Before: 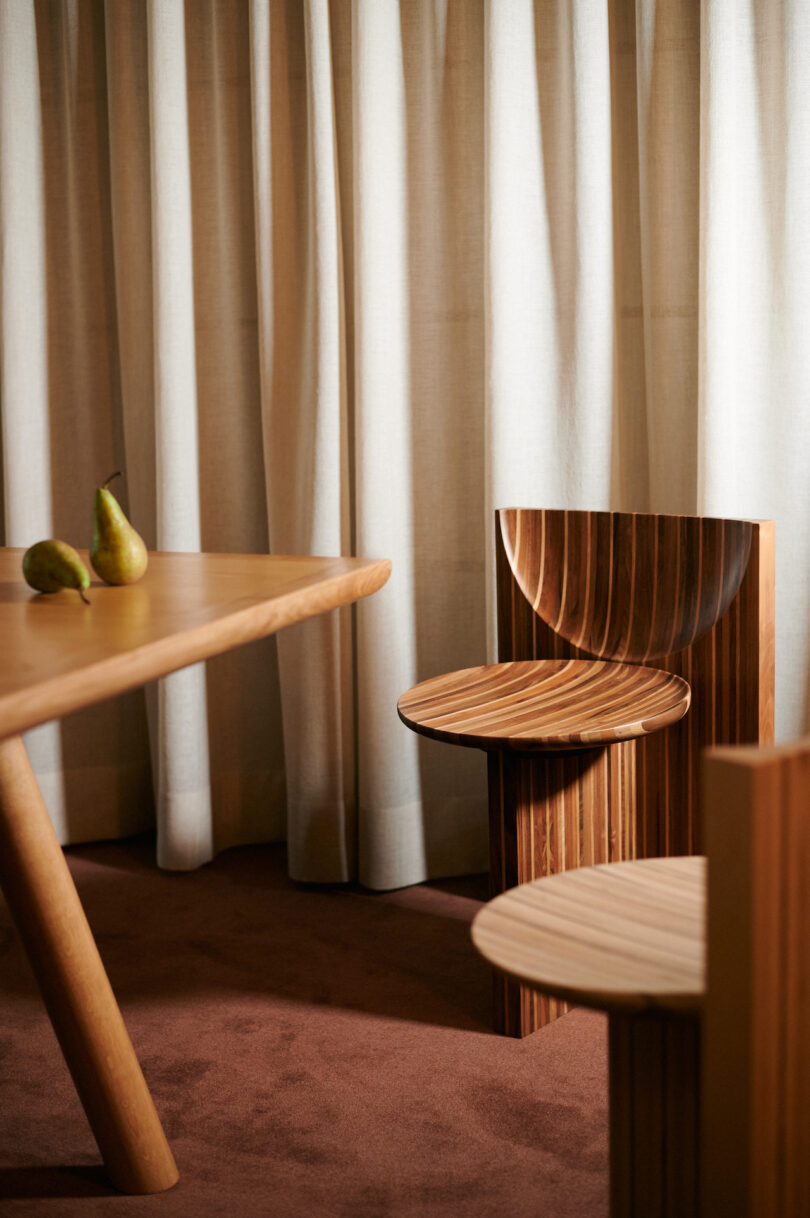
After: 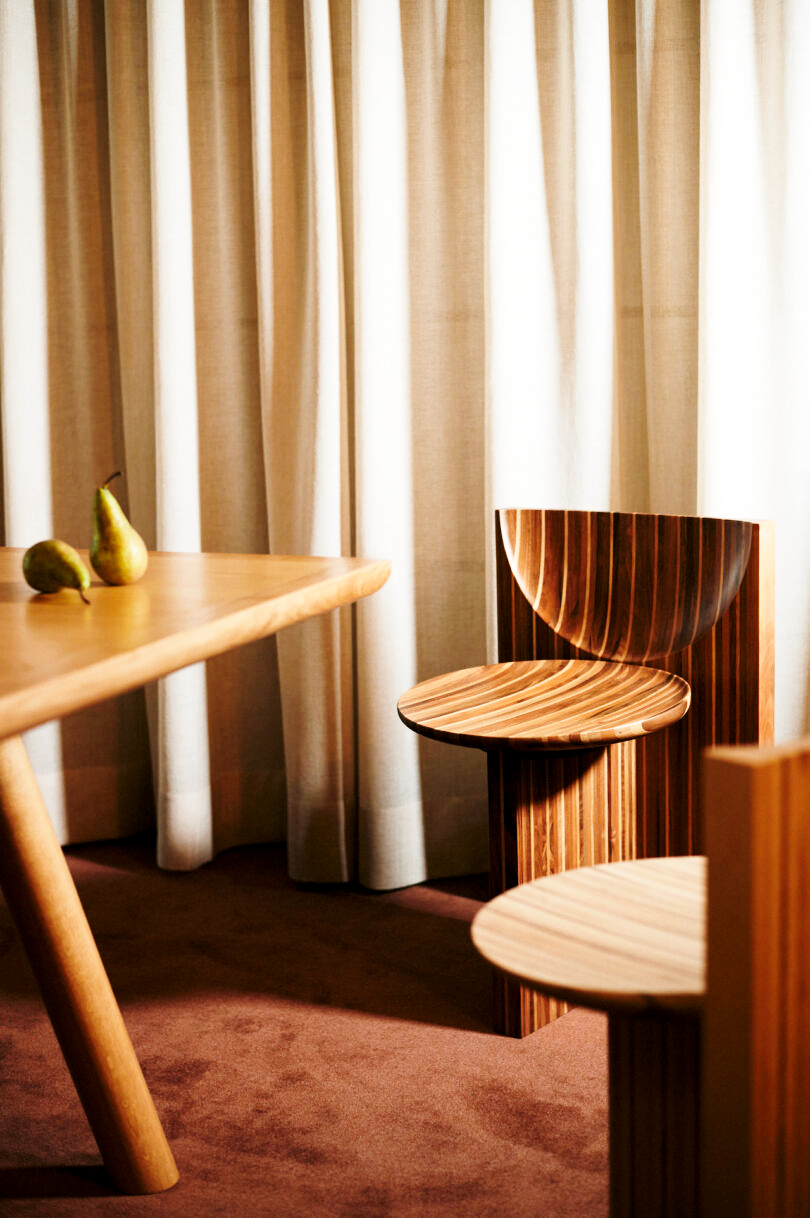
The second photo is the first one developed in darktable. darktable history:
contrast brightness saturation: saturation -0.054
exposure: black level correction 0.002, exposure 0.145 EV, compensate exposure bias true, compensate highlight preservation false
base curve: curves: ch0 [(0, 0) (0.028, 0.03) (0.121, 0.232) (0.46, 0.748) (0.859, 0.968) (1, 1)], preserve colors none
